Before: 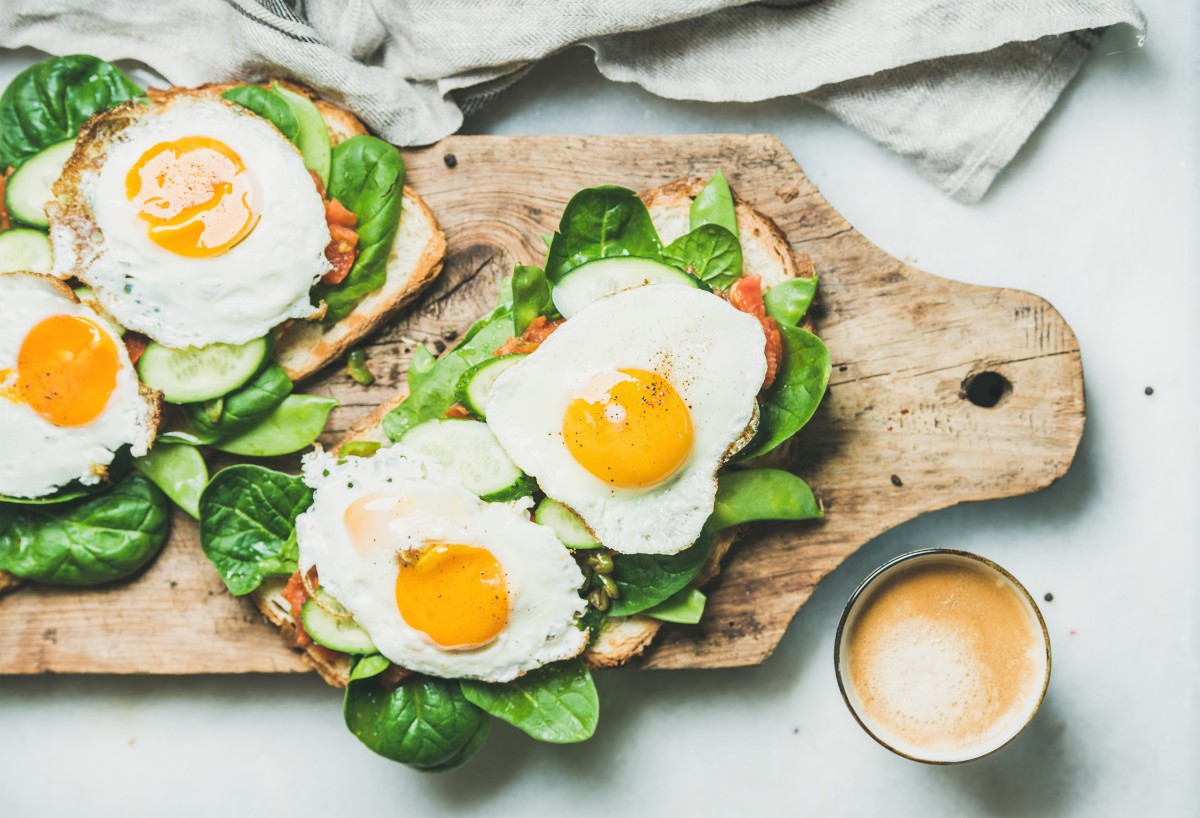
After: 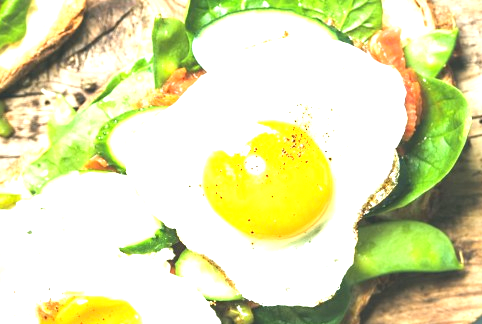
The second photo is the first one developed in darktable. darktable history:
crop: left 30.062%, top 30.409%, right 29.707%, bottom 29.876%
exposure: exposure 1.224 EV, compensate highlight preservation false
